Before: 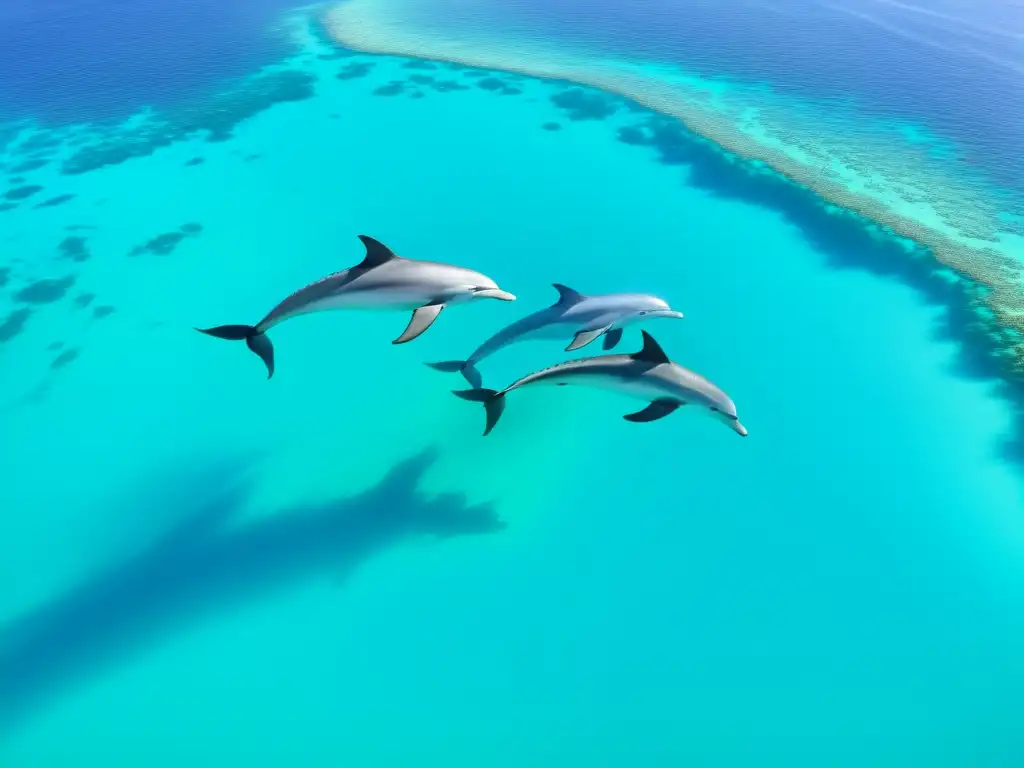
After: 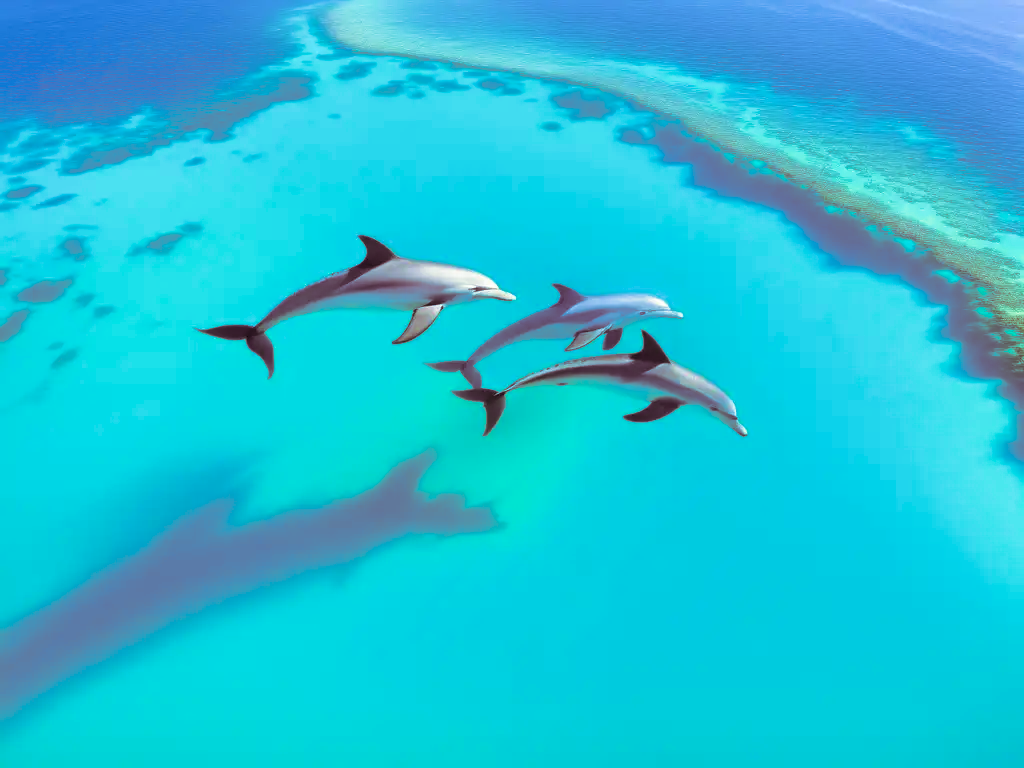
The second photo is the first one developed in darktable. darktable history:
split-toning: on, module defaults
velvia: strength 39.63%
color contrast: green-magenta contrast 0.8, blue-yellow contrast 1.1, unbound 0
